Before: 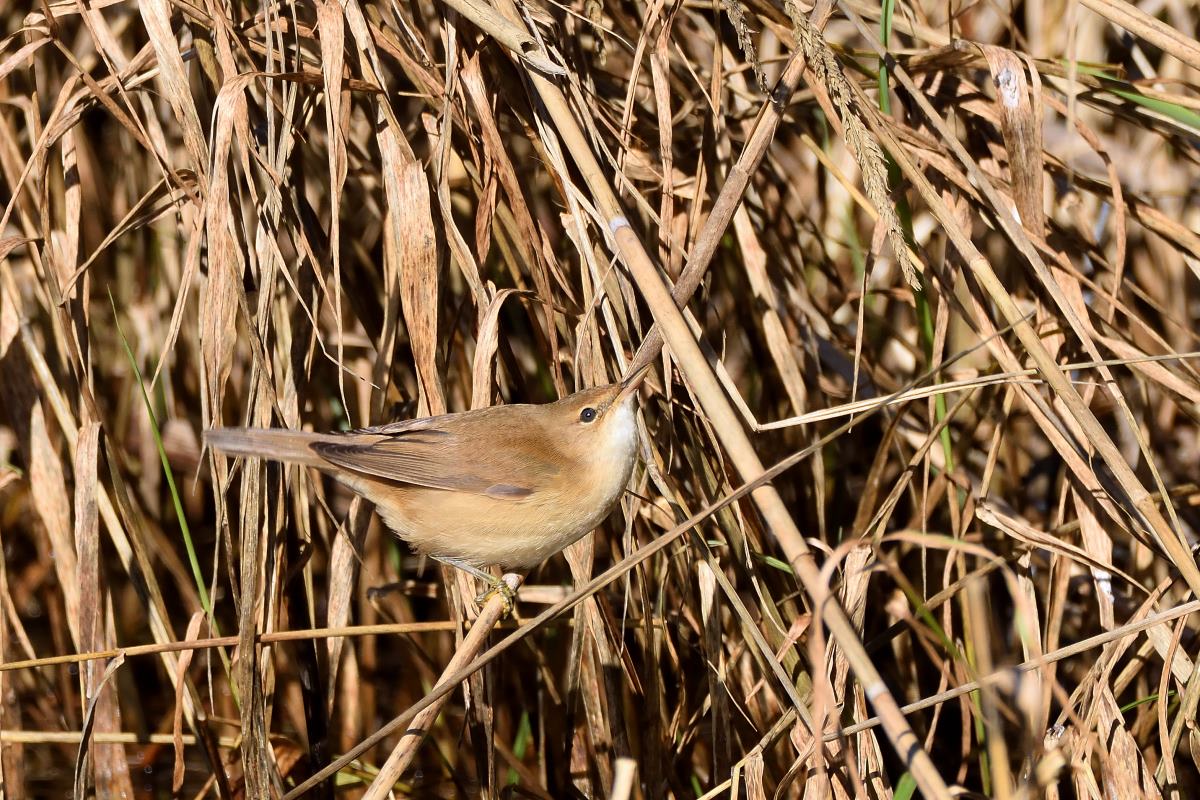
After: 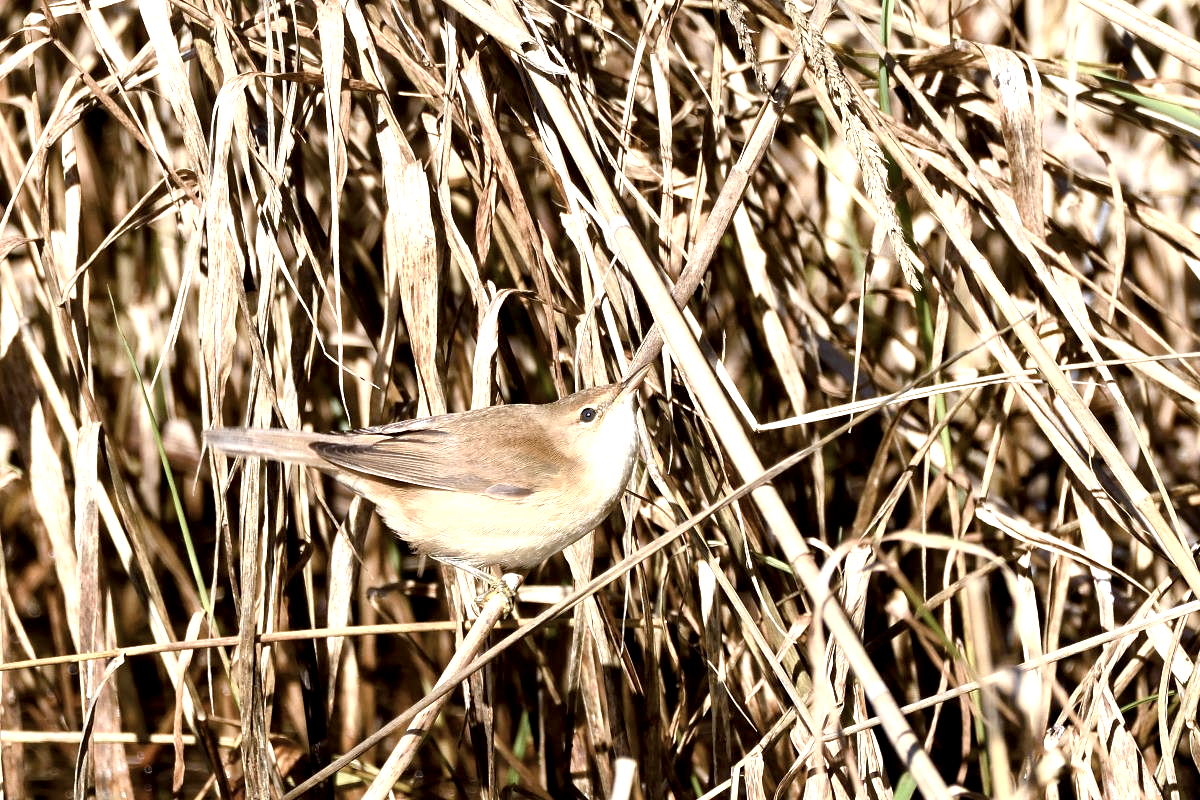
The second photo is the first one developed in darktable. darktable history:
local contrast: mode bilateral grid, contrast 24, coarseness 59, detail 151%, midtone range 0.2
contrast brightness saturation: contrast 0.105, saturation -0.365
exposure: black level correction -0.001, exposure 0.903 EV, compensate exposure bias true, compensate highlight preservation false
color balance rgb: global offset › luminance -0.353%, perceptual saturation grading › global saturation 20%, perceptual saturation grading › highlights -25.697%, perceptual saturation grading › shadows 25.772%
